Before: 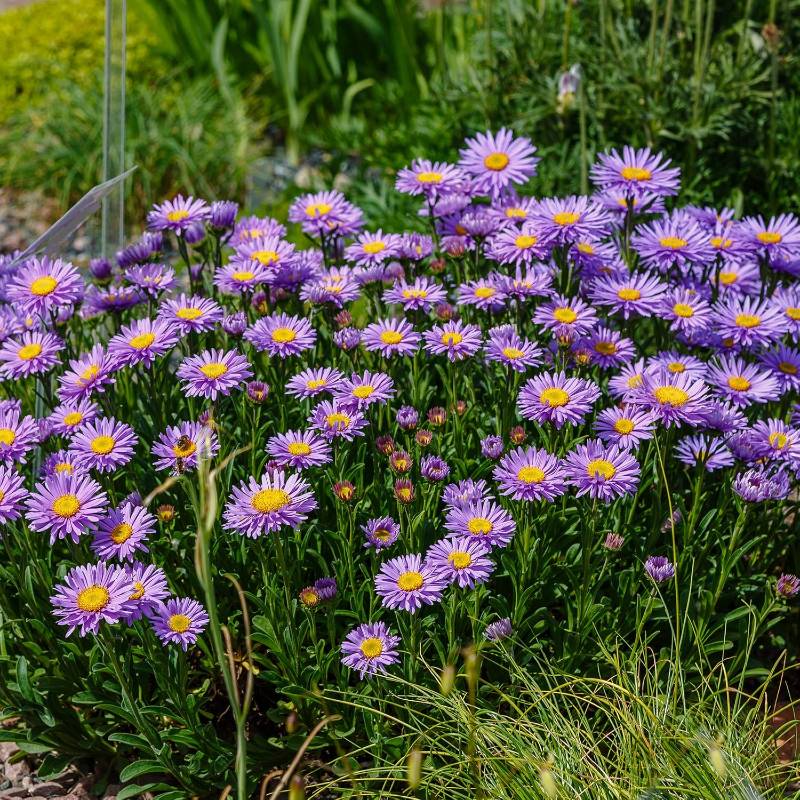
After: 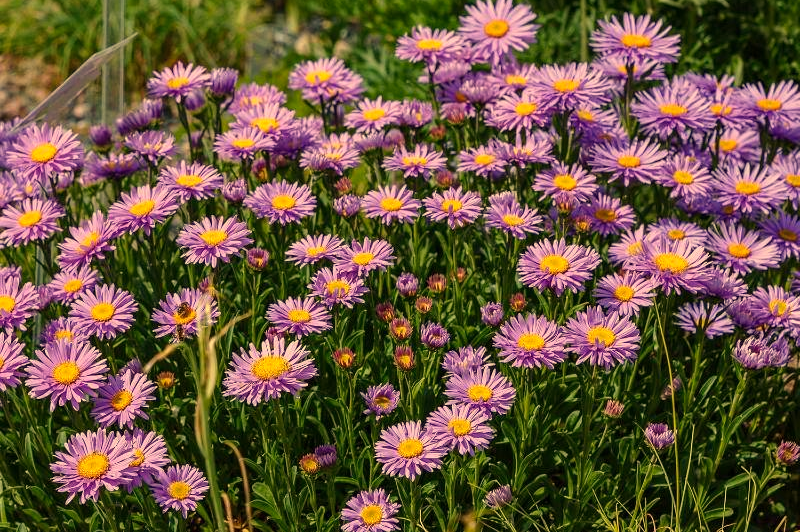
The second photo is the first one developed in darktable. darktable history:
crop: top 16.727%, bottom 16.727%
white balance: red 1.138, green 0.996, blue 0.812
color calibration: x 0.334, y 0.349, temperature 5426 K
